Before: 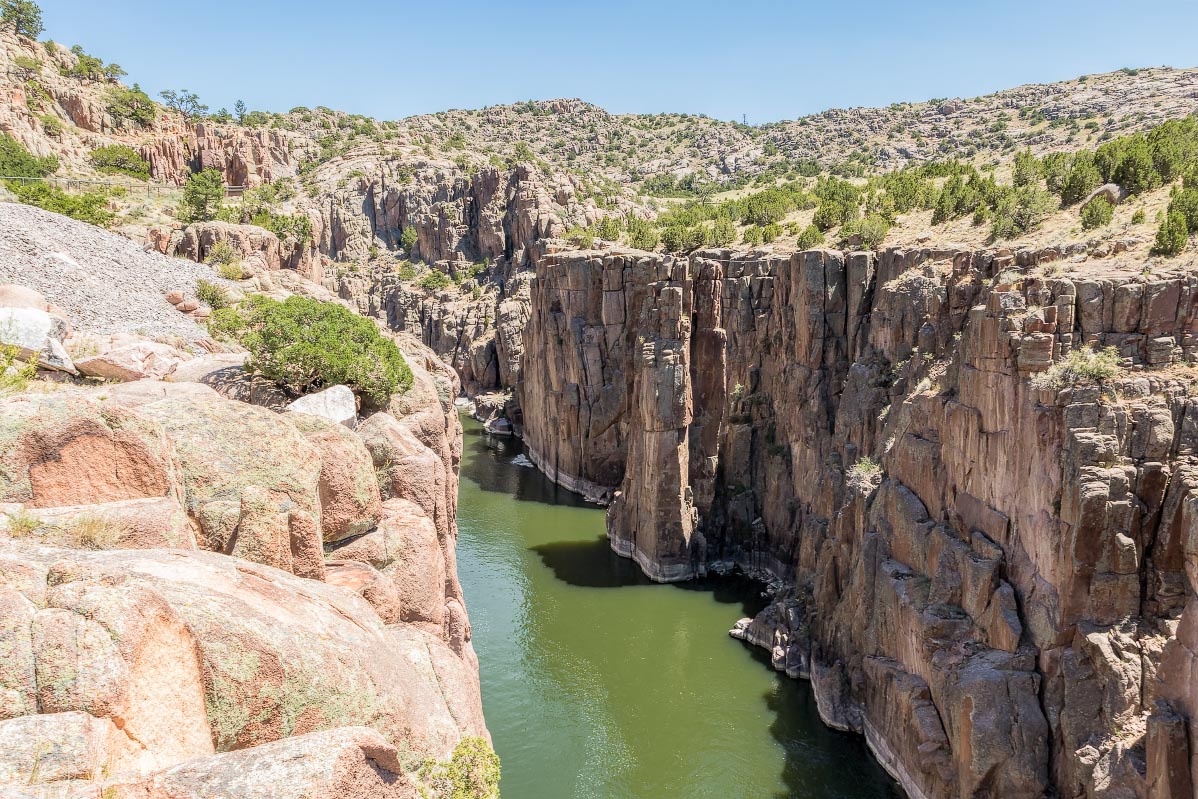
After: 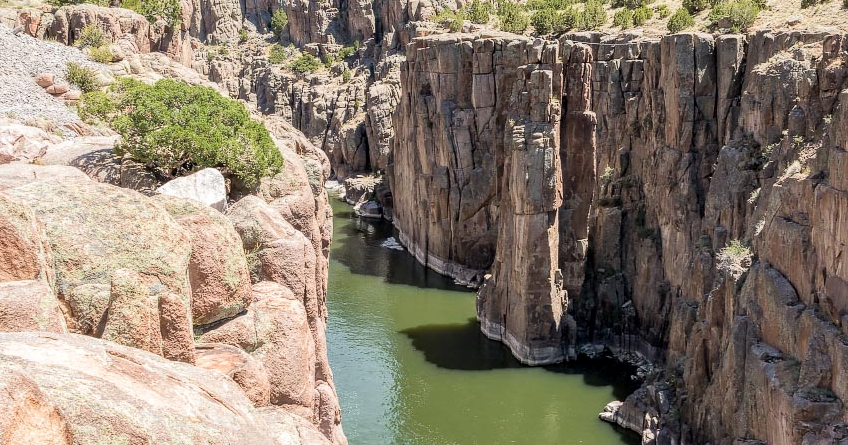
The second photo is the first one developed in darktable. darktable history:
crop: left 10.919%, top 27.171%, right 18.283%, bottom 17.129%
contrast brightness saturation: saturation -0.055
local contrast: mode bilateral grid, contrast 19, coarseness 50, detail 120%, midtone range 0.2
